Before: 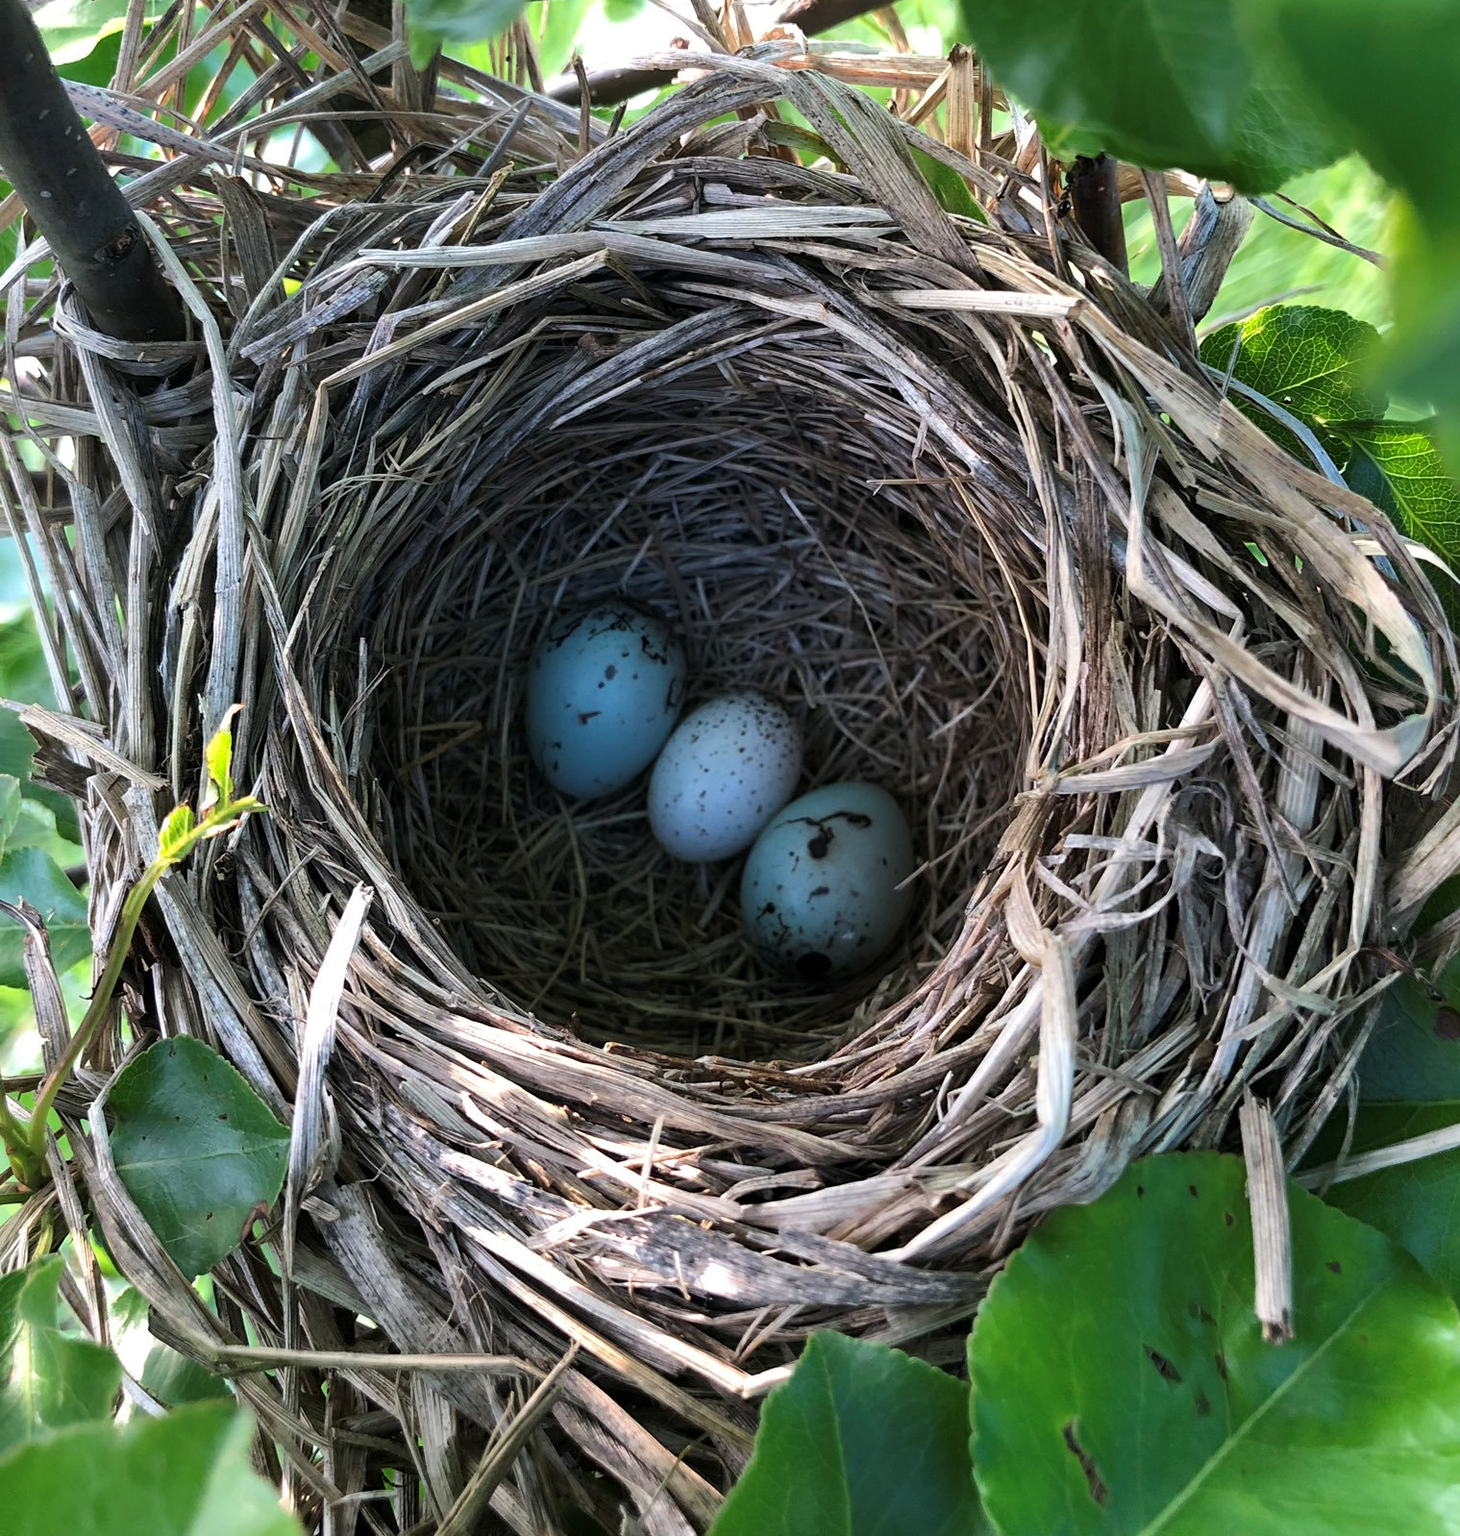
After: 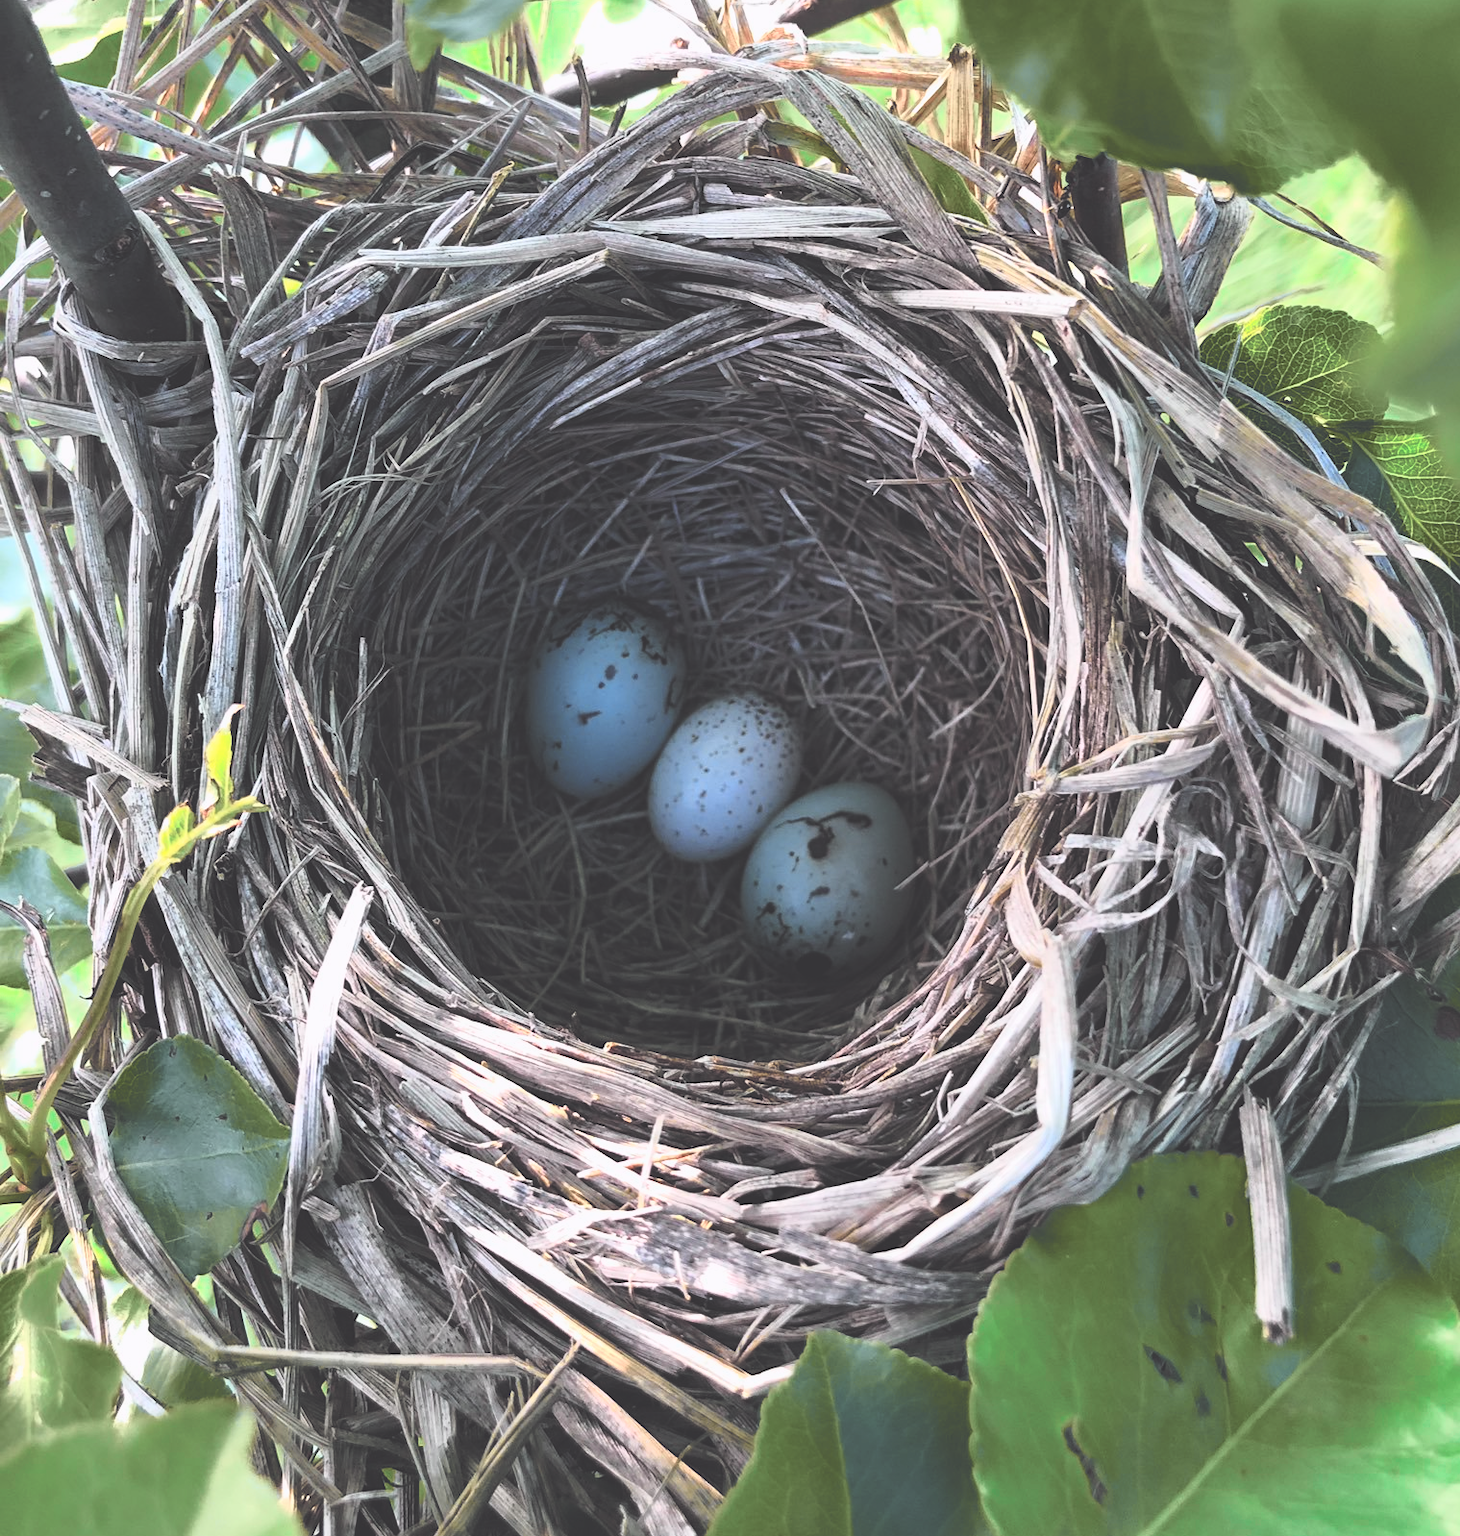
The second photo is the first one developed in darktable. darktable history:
exposure: black level correction -0.041, exposure 0.064 EV, compensate highlight preservation false
tone curve: curves: ch0 [(0, 0) (0.105, 0.068) (0.195, 0.162) (0.283, 0.283) (0.384, 0.404) (0.485, 0.531) (0.638, 0.681) (0.795, 0.879) (1, 0.977)]; ch1 [(0, 0) (0.161, 0.092) (0.35, 0.33) (0.379, 0.401) (0.456, 0.469) (0.498, 0.503) (0.531, 0.537) (0.596, 0.621) (0.635, 0.671) (1, 1)]; ch2 [(0, 0) (0.371, 0.362) (0.437, 0.437) (0.483, 0.484) (0.53, 0.515) (0.56, 0.58) (0.622, 0.606) (1, 1)], color space Lab, independent channels, preserve colors none
